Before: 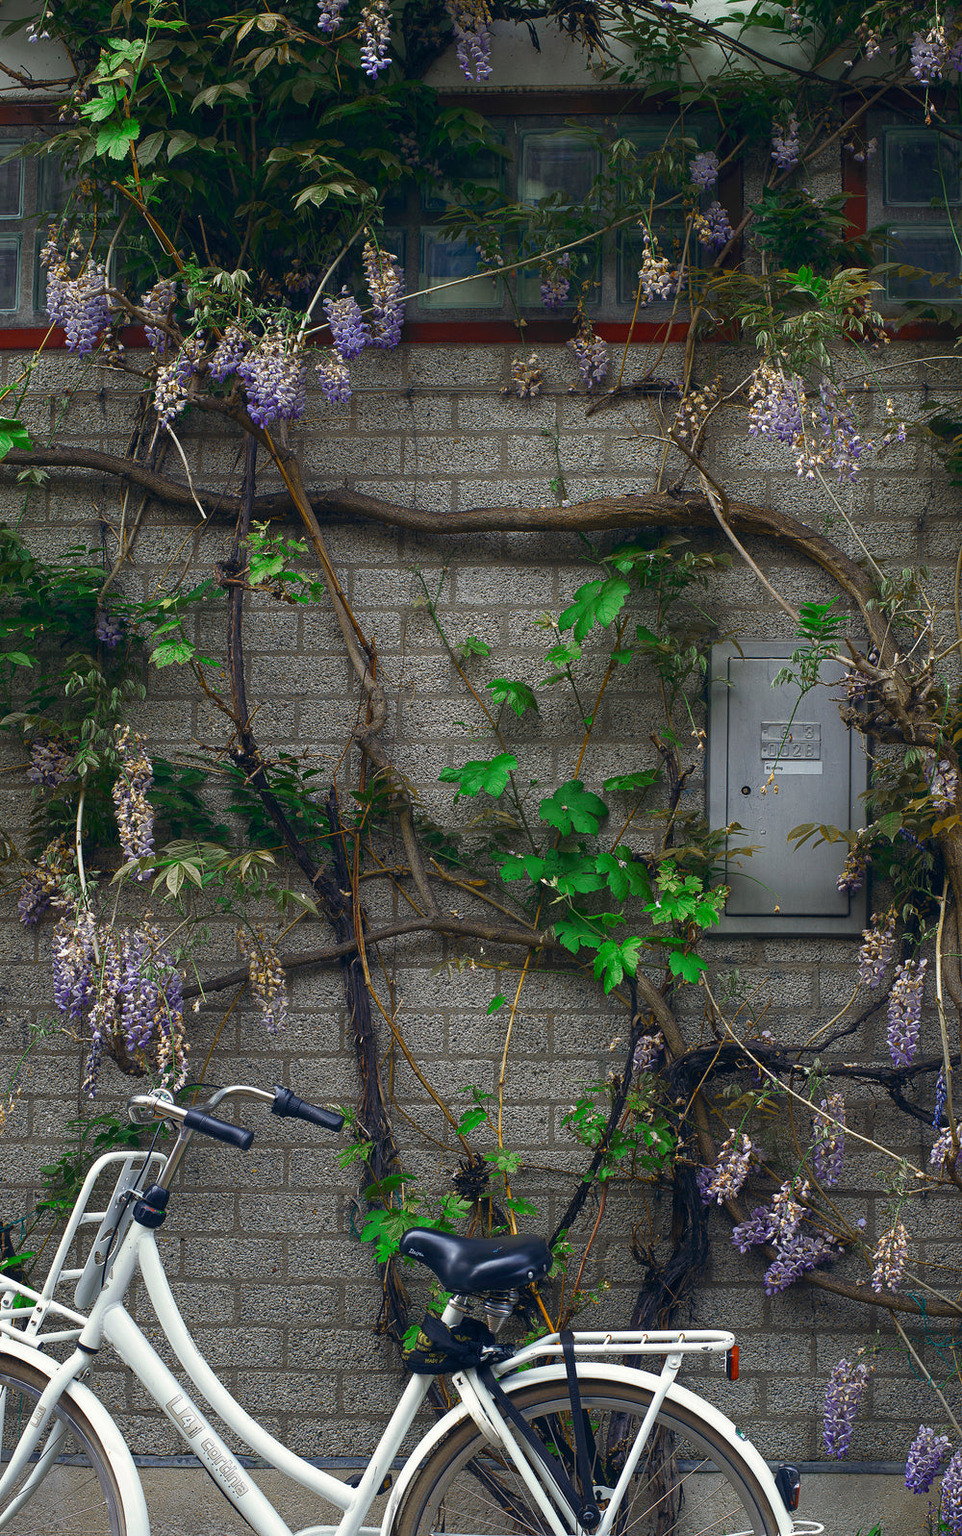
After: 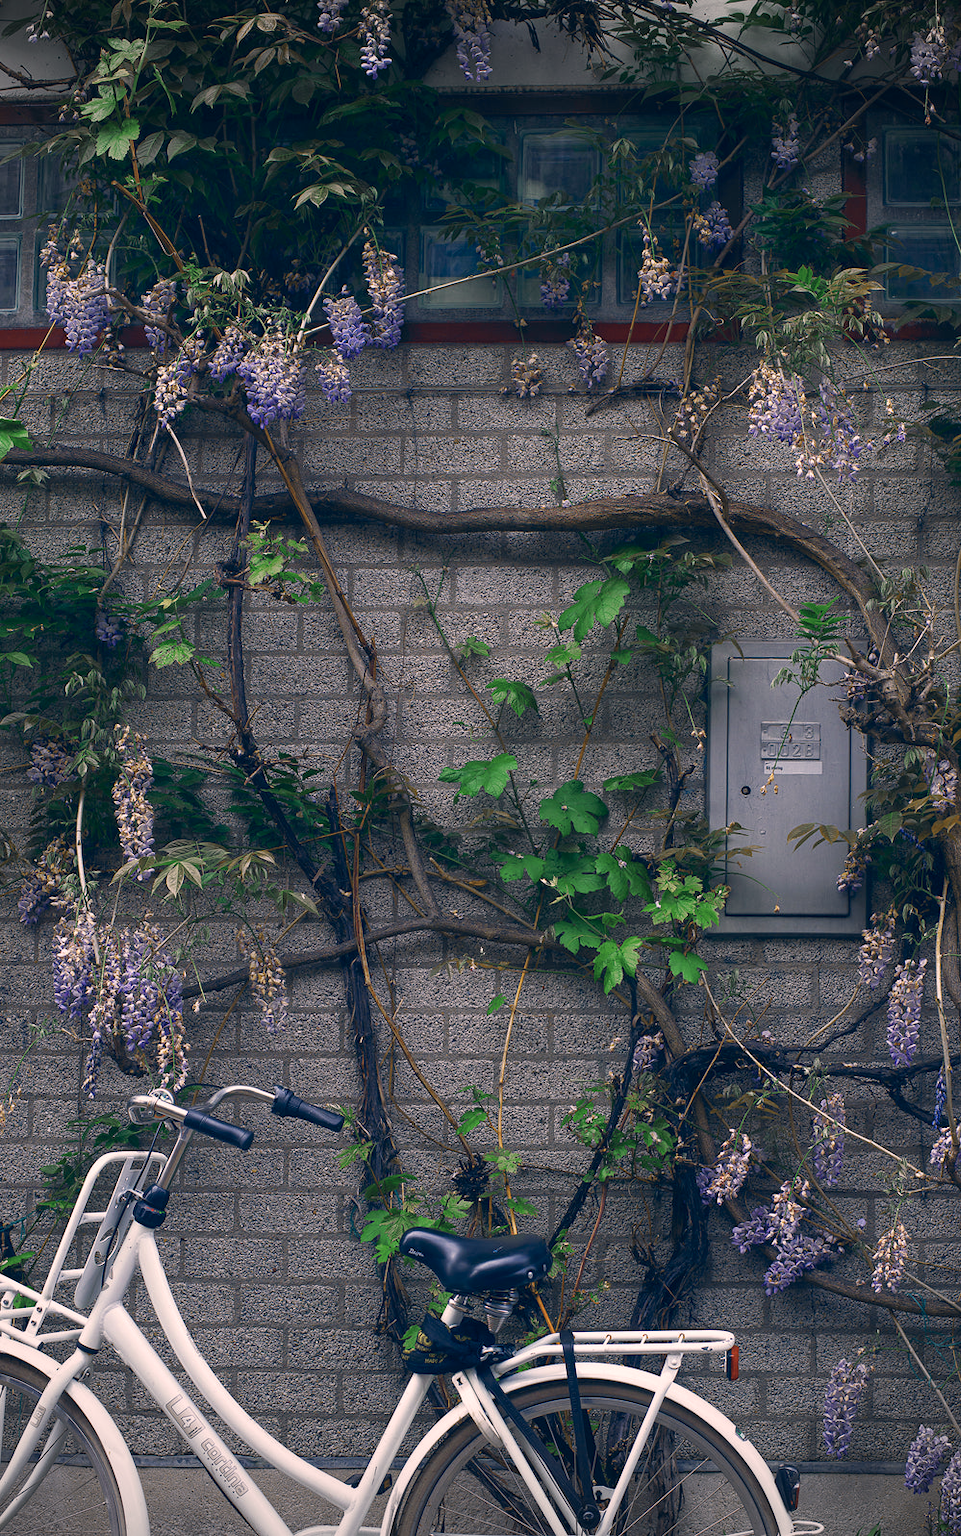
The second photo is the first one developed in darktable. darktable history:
color correction: highlights a* 14.25, highlights b* 6.05, shadows a* -5.85, shadows b* -15.63, saturation 0.828
vignetting: fall-off start 97.15%, width/height ratio 1.181
